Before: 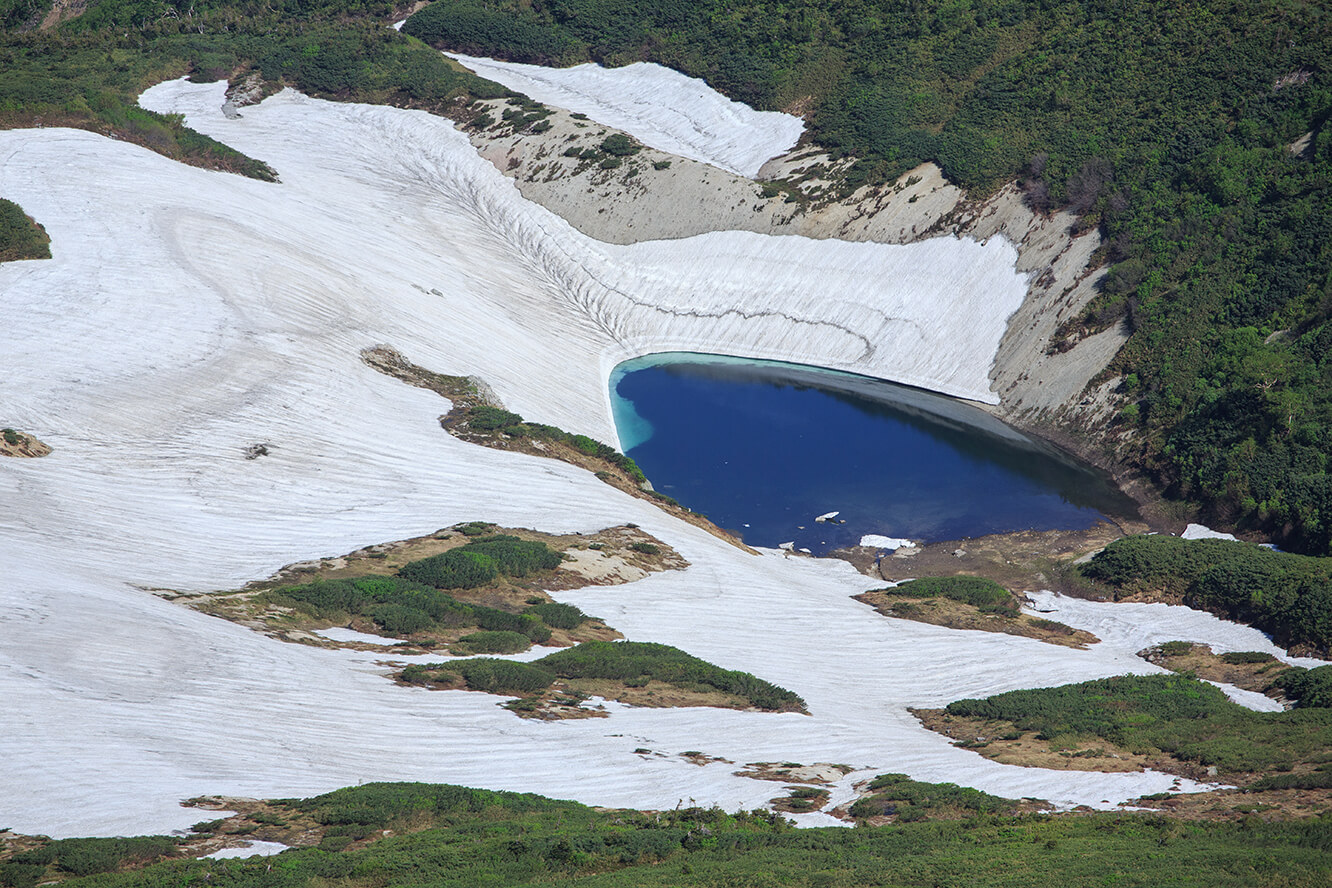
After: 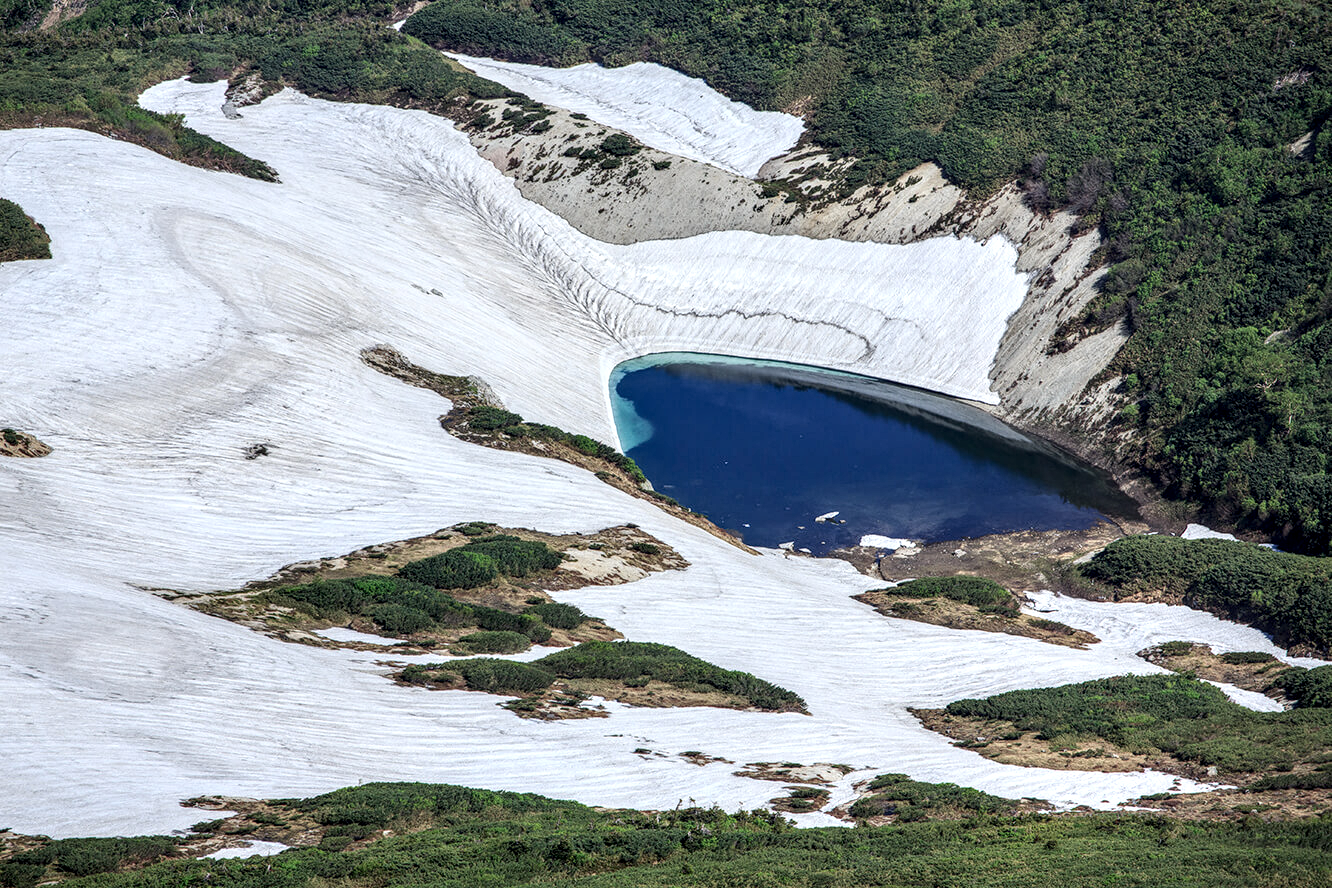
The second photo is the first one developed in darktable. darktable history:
contrast brightness saturation: contrast 0.15, brightness 0.05
local contrast: highlights 20%, shadows 70%, detail 170%
rotate and perspective: automatic cropping original format, crop left 0, crop top 0
fill light: on, module defaults
